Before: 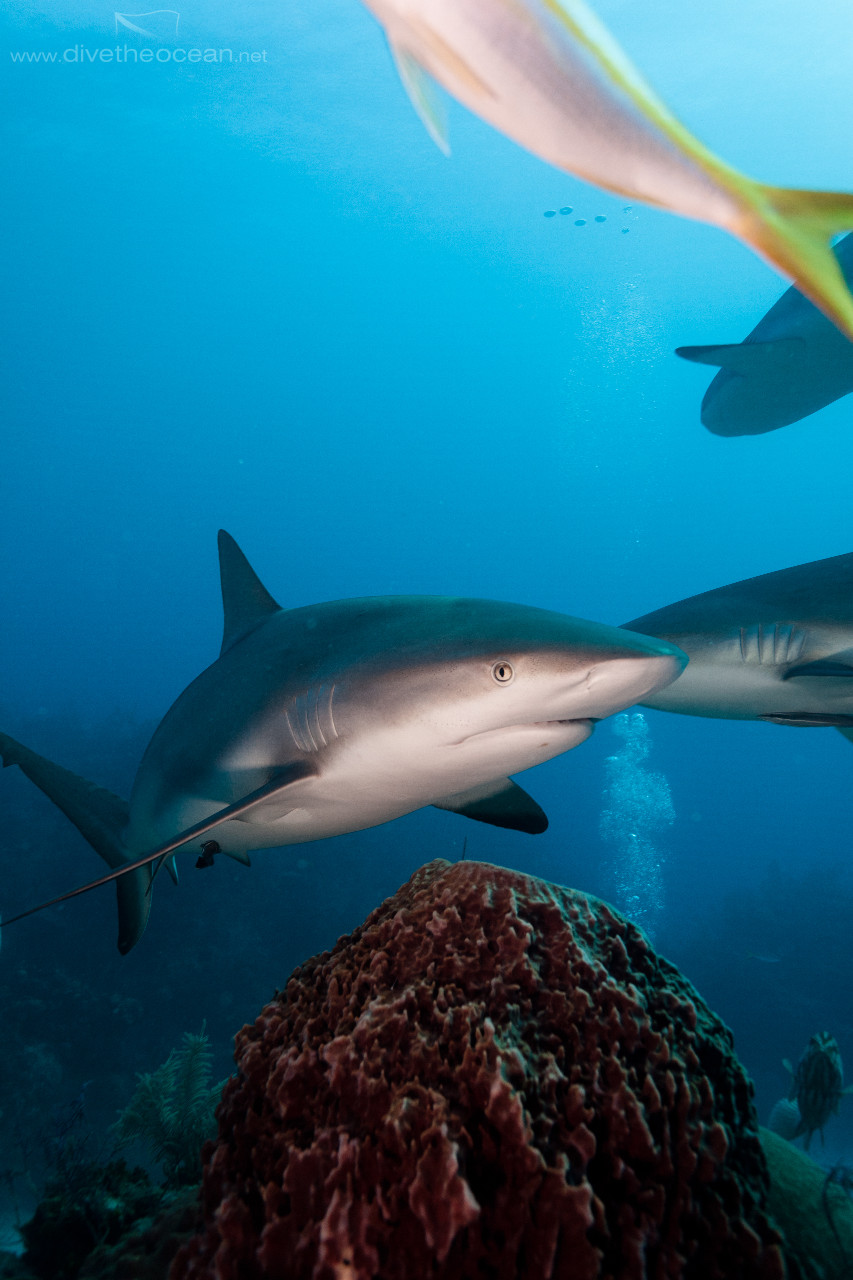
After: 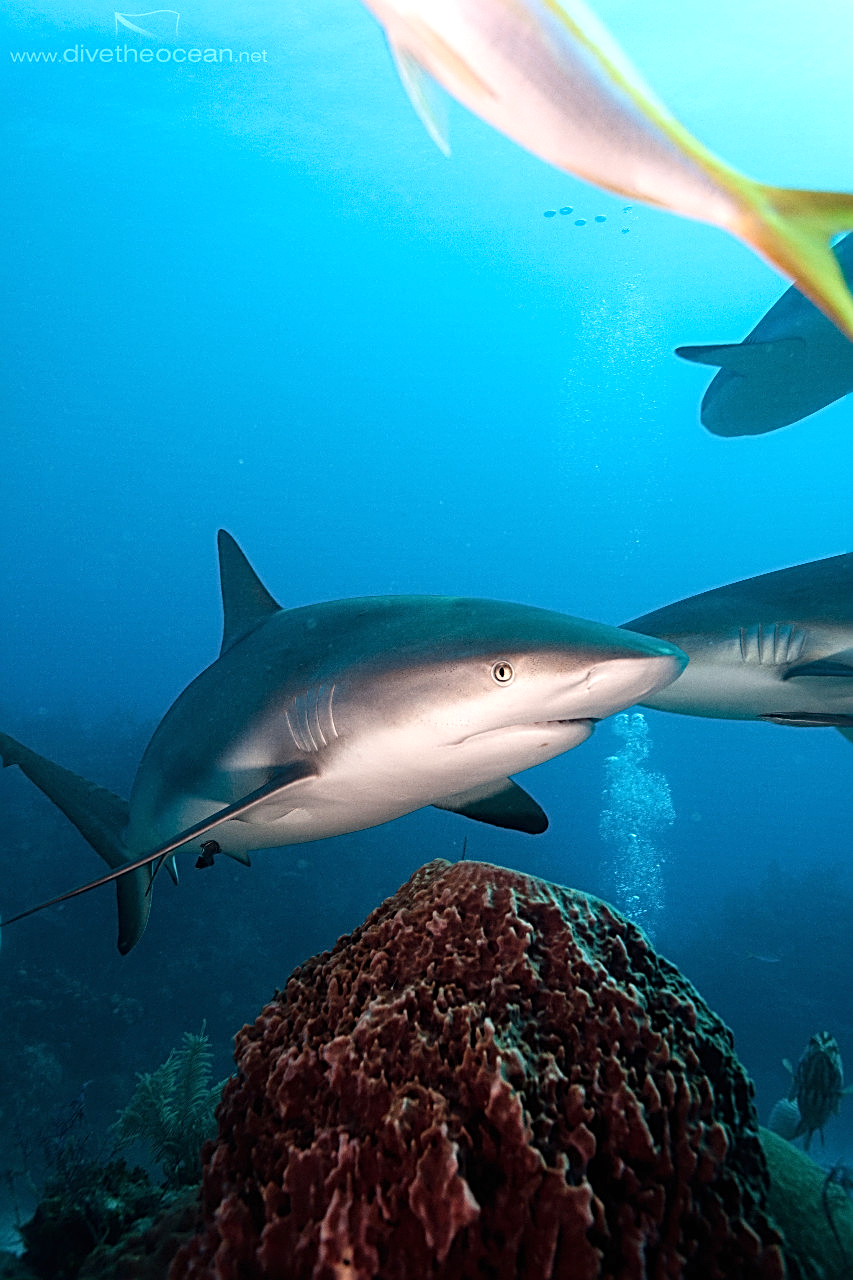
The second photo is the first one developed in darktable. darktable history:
sharpen: radius 2.564, amount 0.695
exposure: black level correction 0, exposure 0.499 EV, compensate highlight preservation false
